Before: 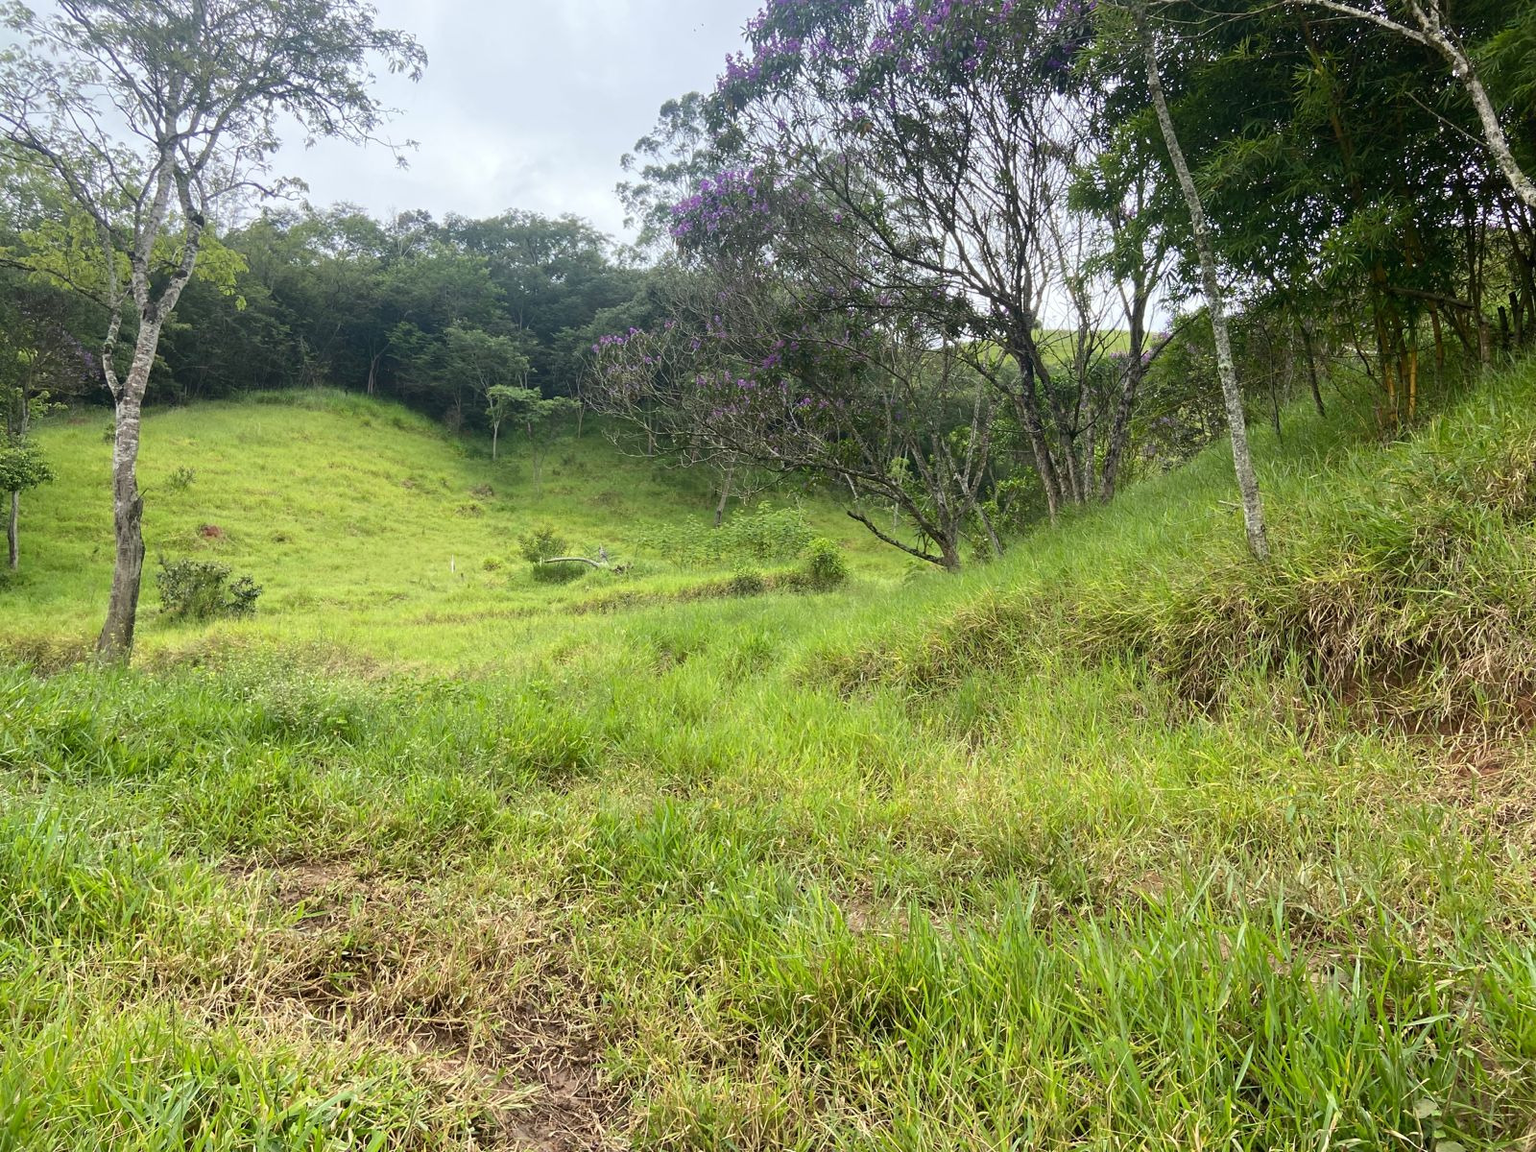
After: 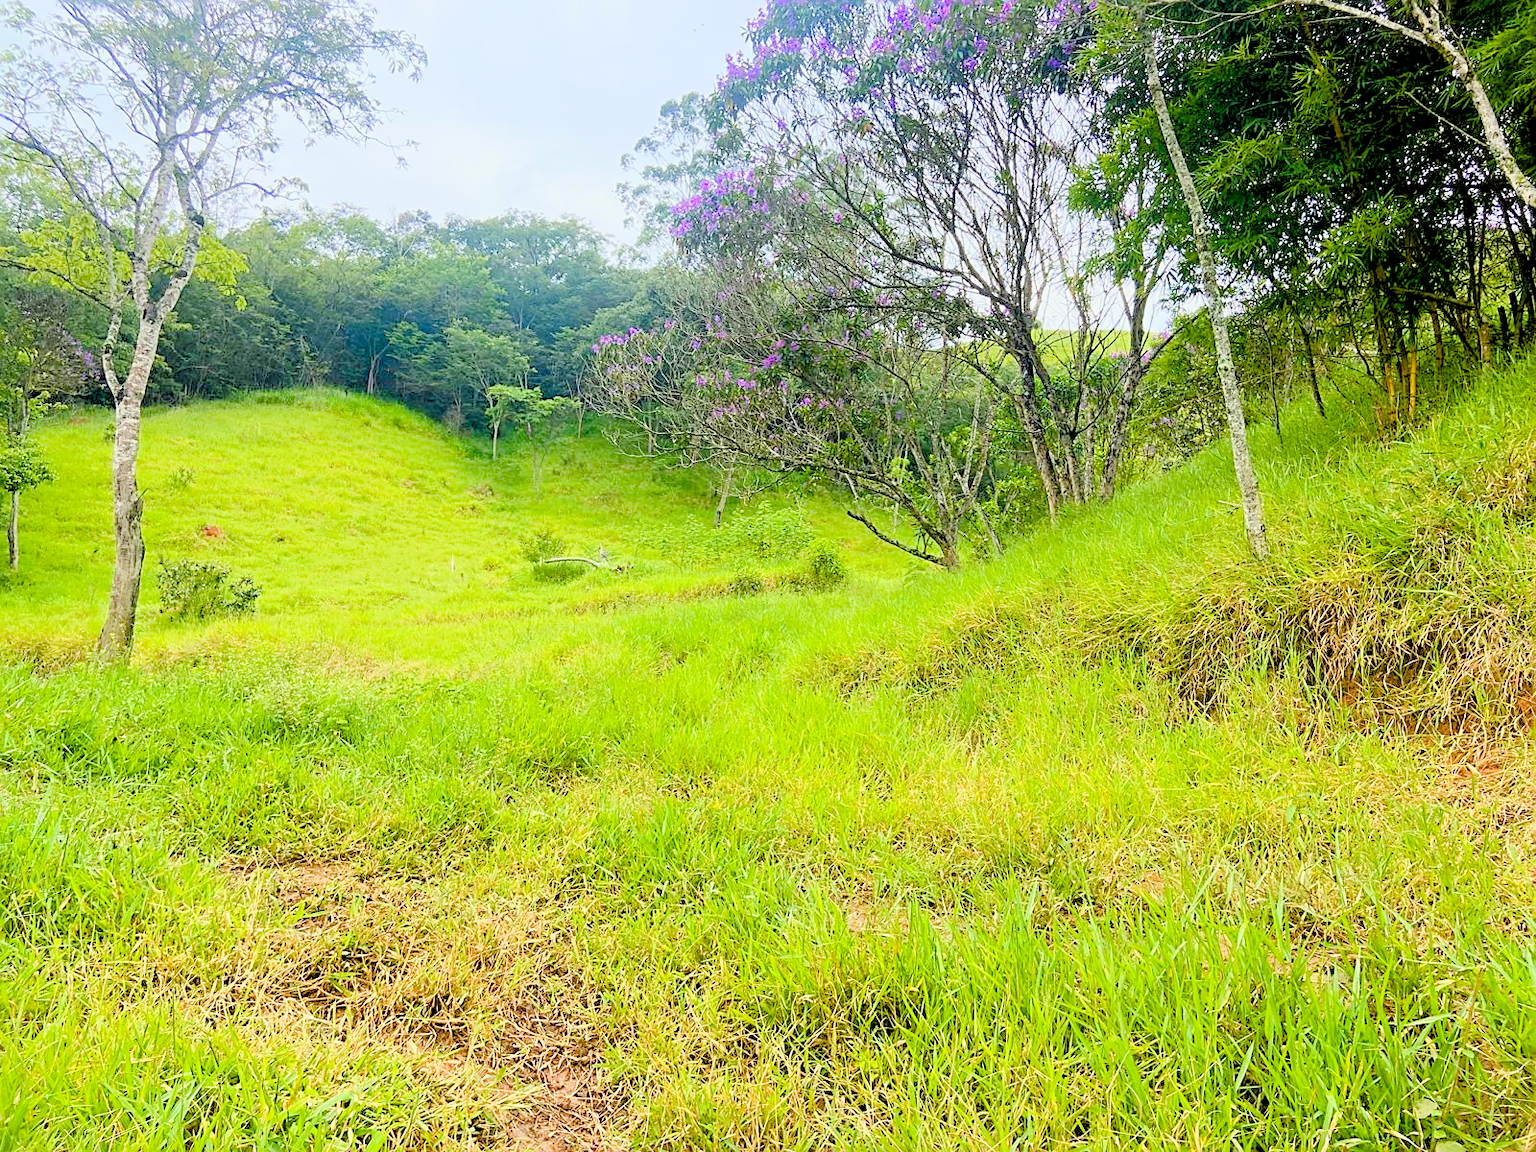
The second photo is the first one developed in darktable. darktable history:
levels: levels [0.072, 0.414, 0.976]
filmic rgb: black relative exposure -7.65 EV, white relative exposure 4.56 EV, hardness 3.61, color science v6 (2022)
exposure: black level correction 0, exposure 0.5 EV, compensate exposure bias true, compensate highlight preservation false
sharpen: on, module defaults
color balance rgb: perceptual saturation grading › global saturation 45%, perceptual saturation grading › highlights -25%, perceptual saturation grading › shadows 50%, perceptual brilliance grading › global brilliance 3%, global vibrance 3%
